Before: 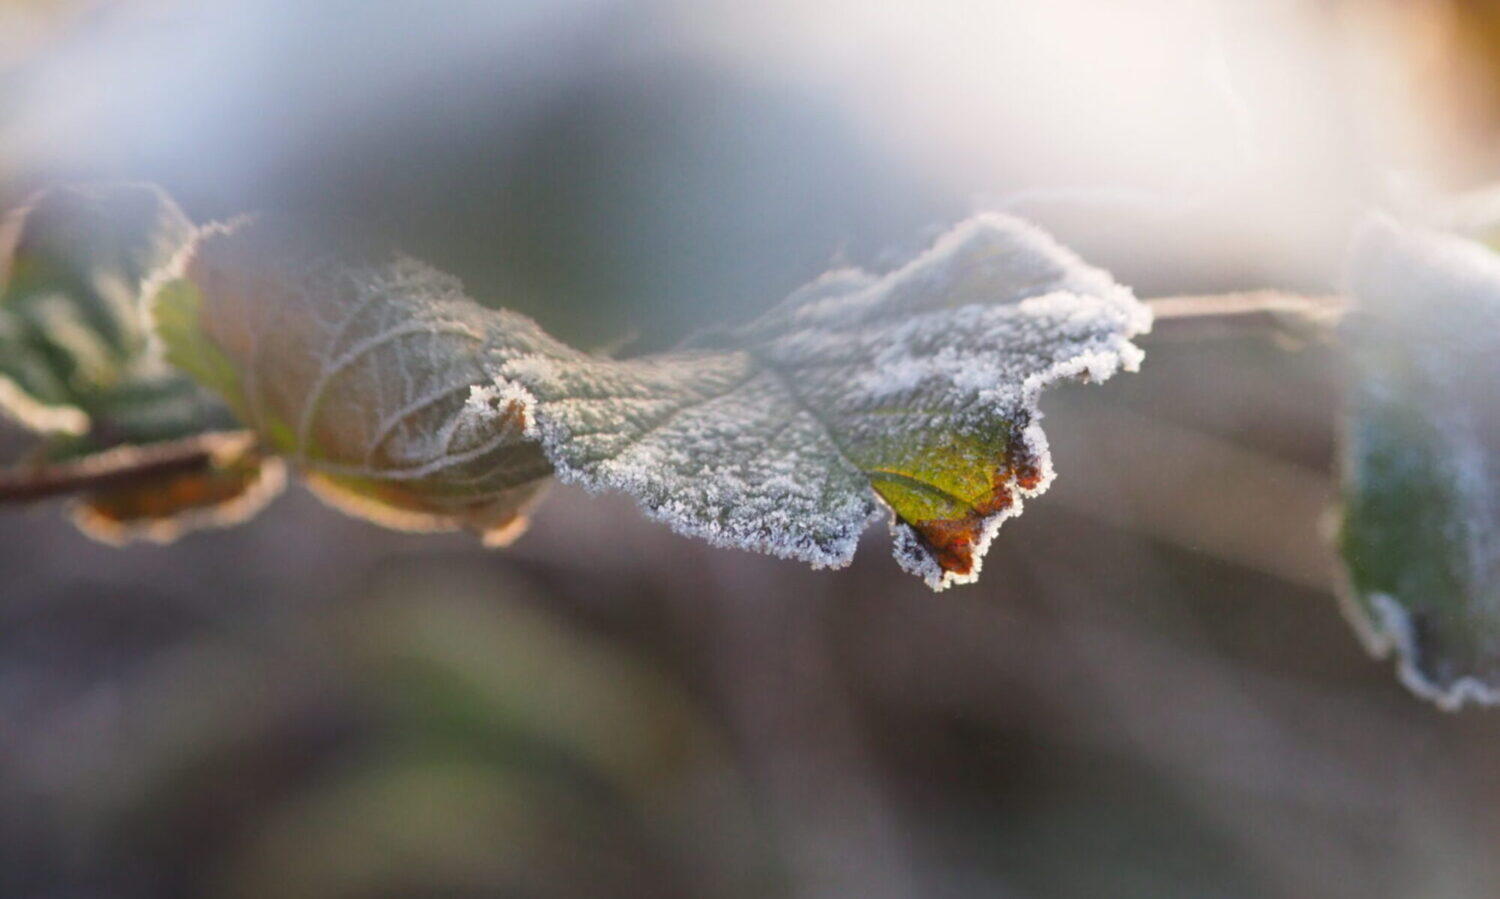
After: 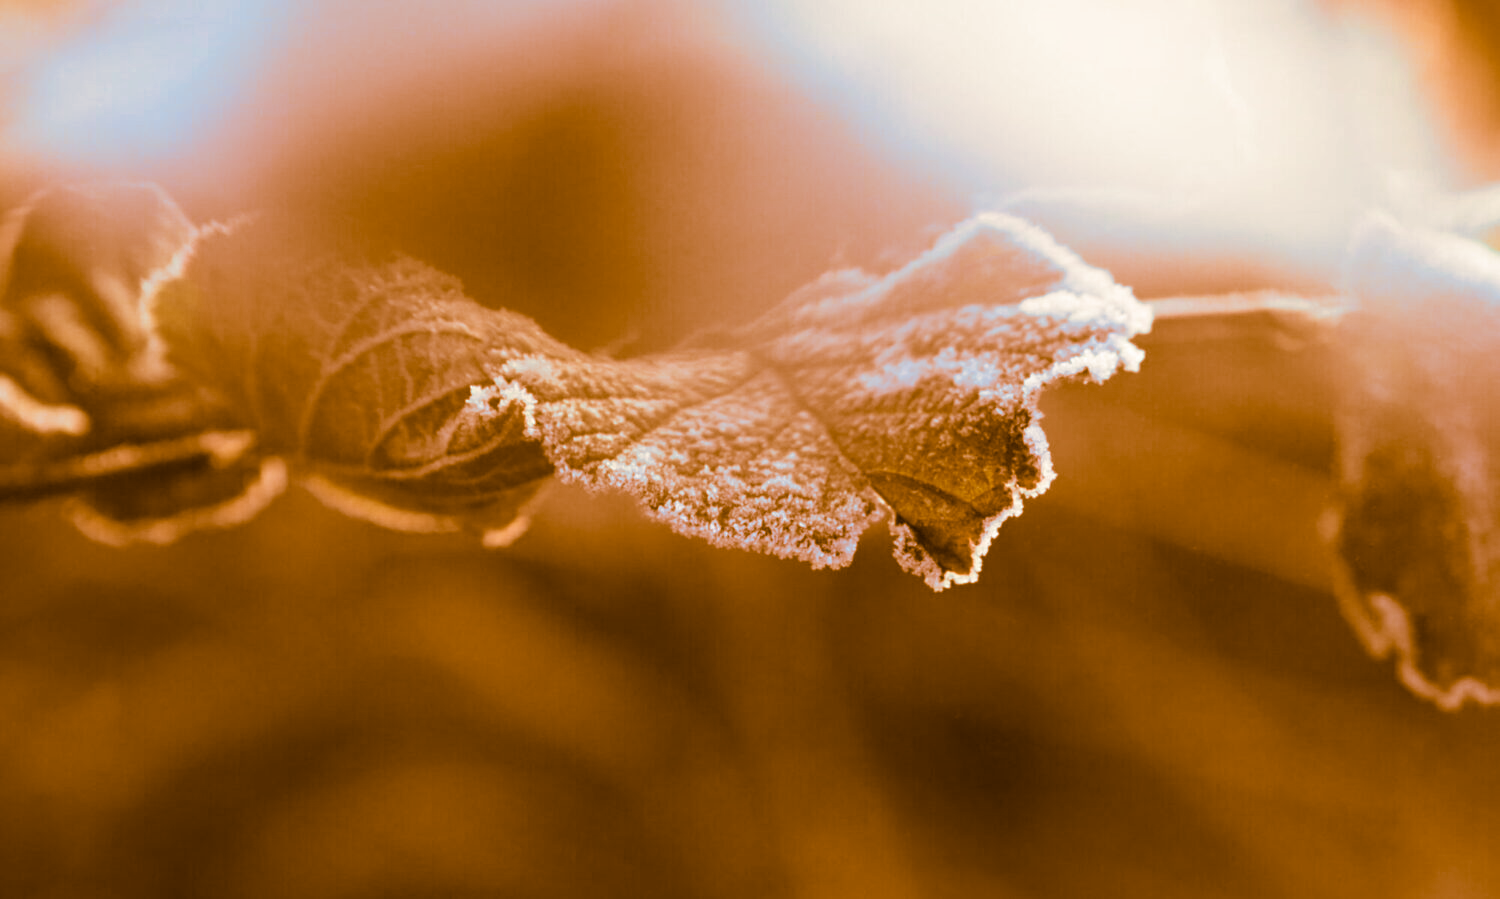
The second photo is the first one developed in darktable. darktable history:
split-toning: shadows › hue 26°, shadows › saturation 0.92, highlights › hue 40°, highlights › saturation 0.92, balance -63, compress 0%
color balance: mode lift, gamma, gain (sRGB)
color correction: highlights a* -2.73, highlights b* -2.09, shadows a* 2.41, shadows b* 2.73
